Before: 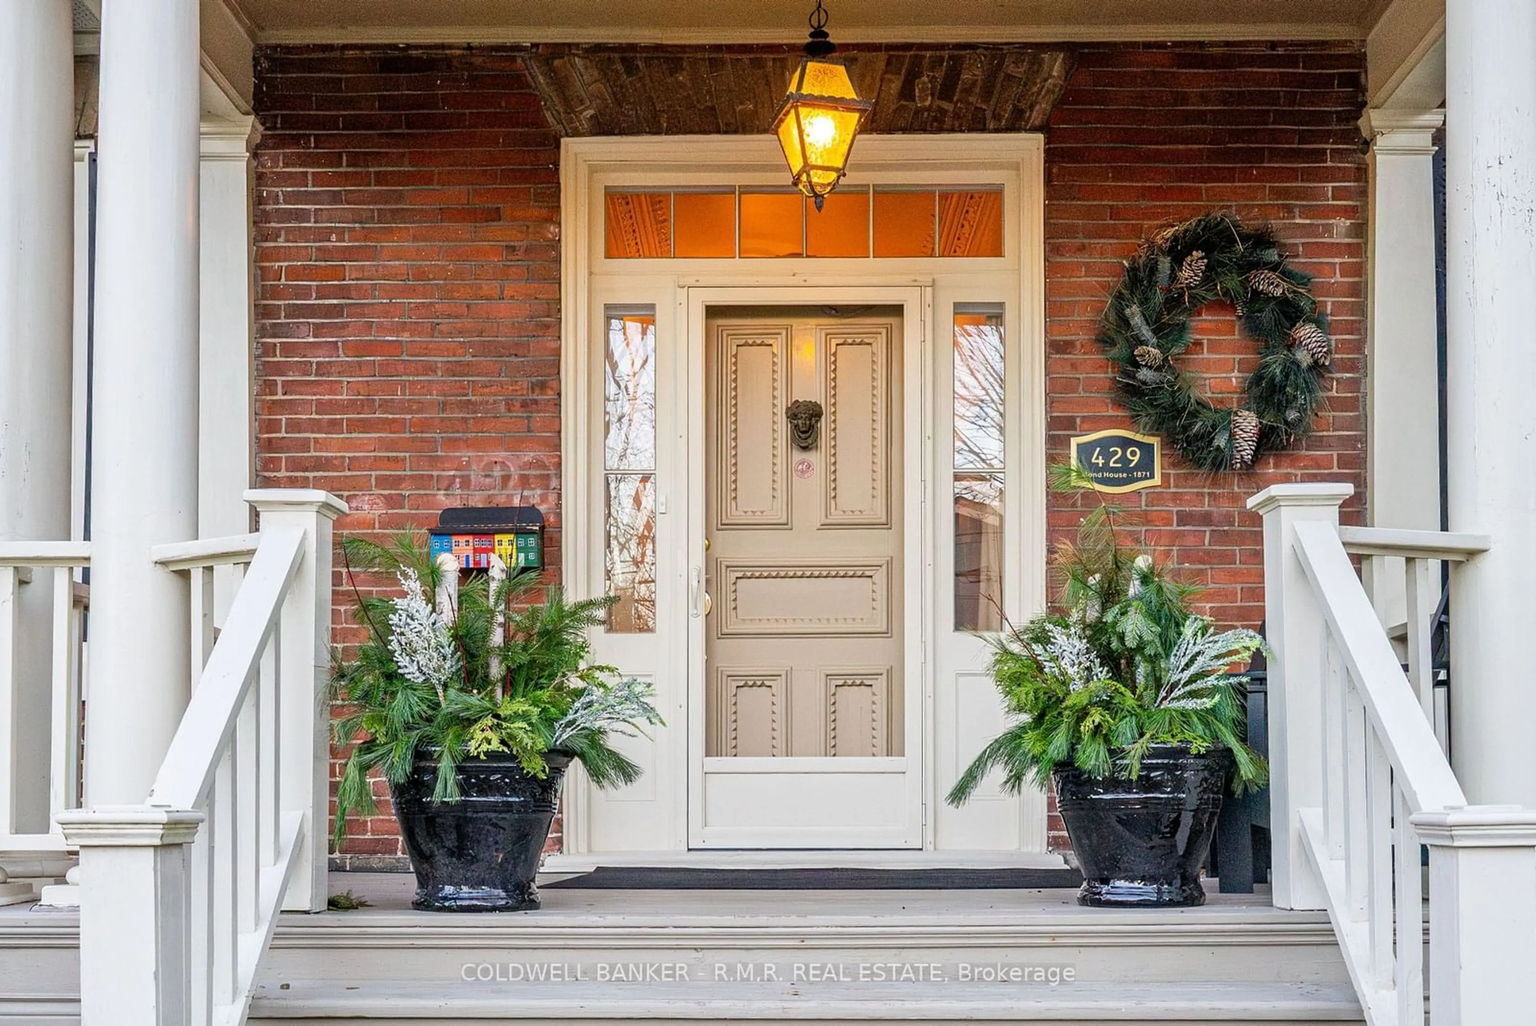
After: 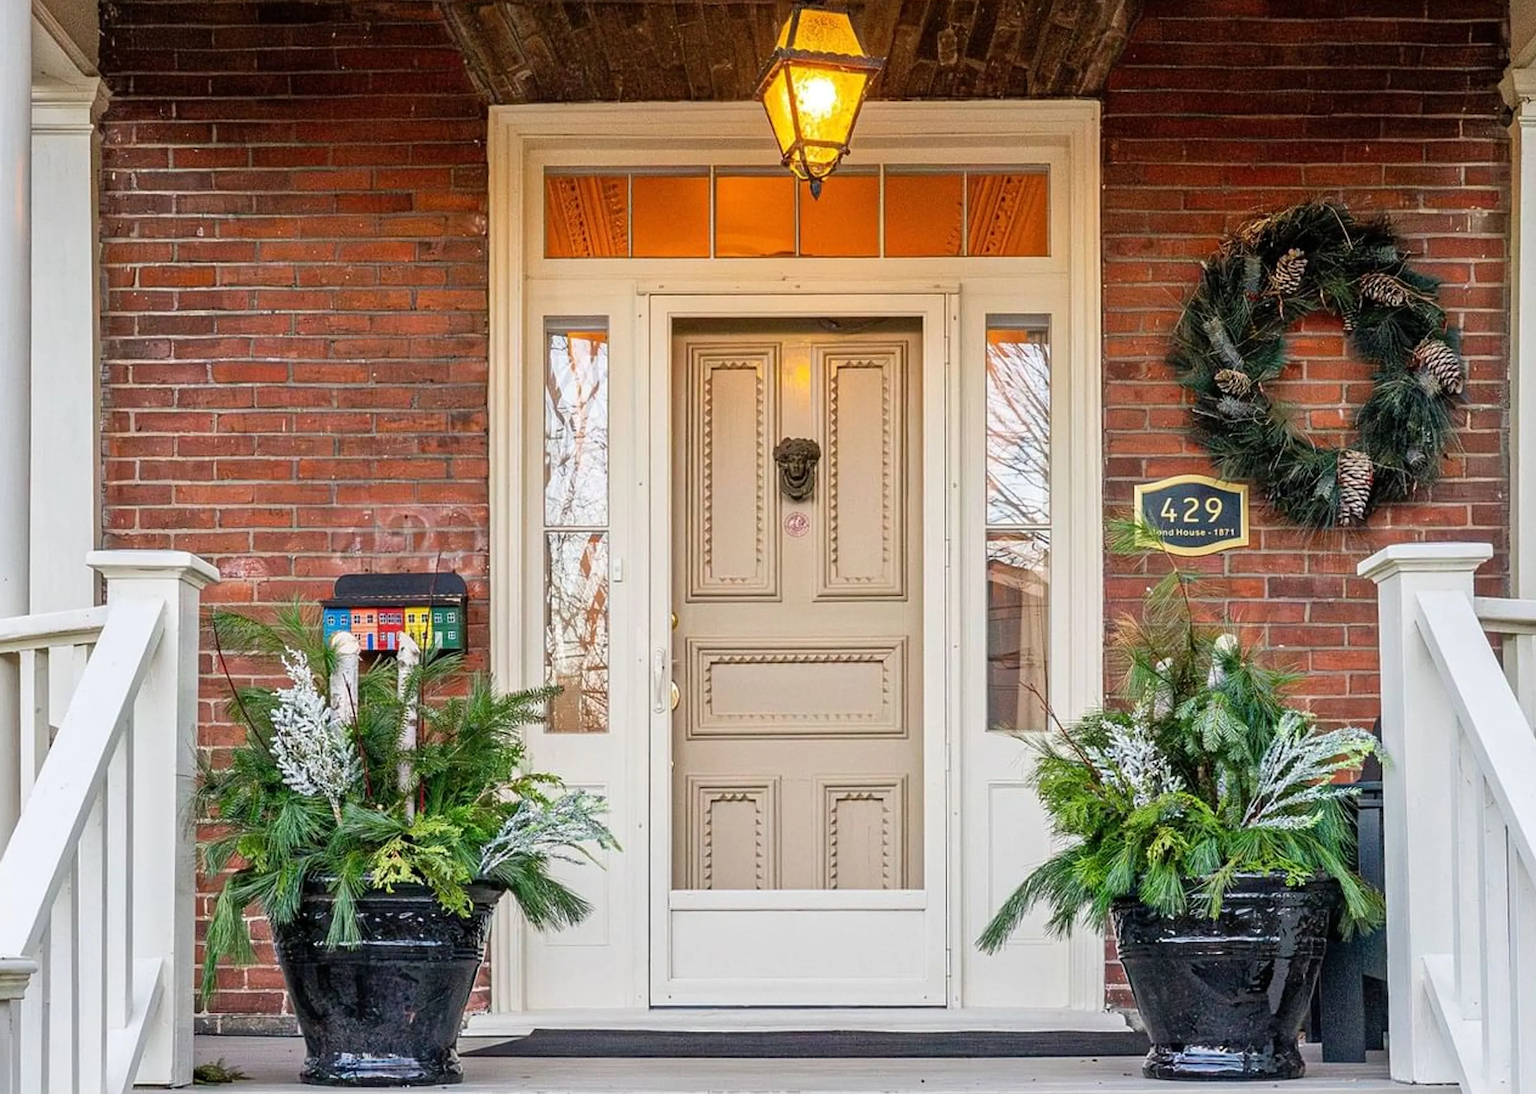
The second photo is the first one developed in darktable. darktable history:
tone equalizer: on, module defaults
crop: left 11.428%, top 5.353%, right 9.602%, bottom 10.418%
